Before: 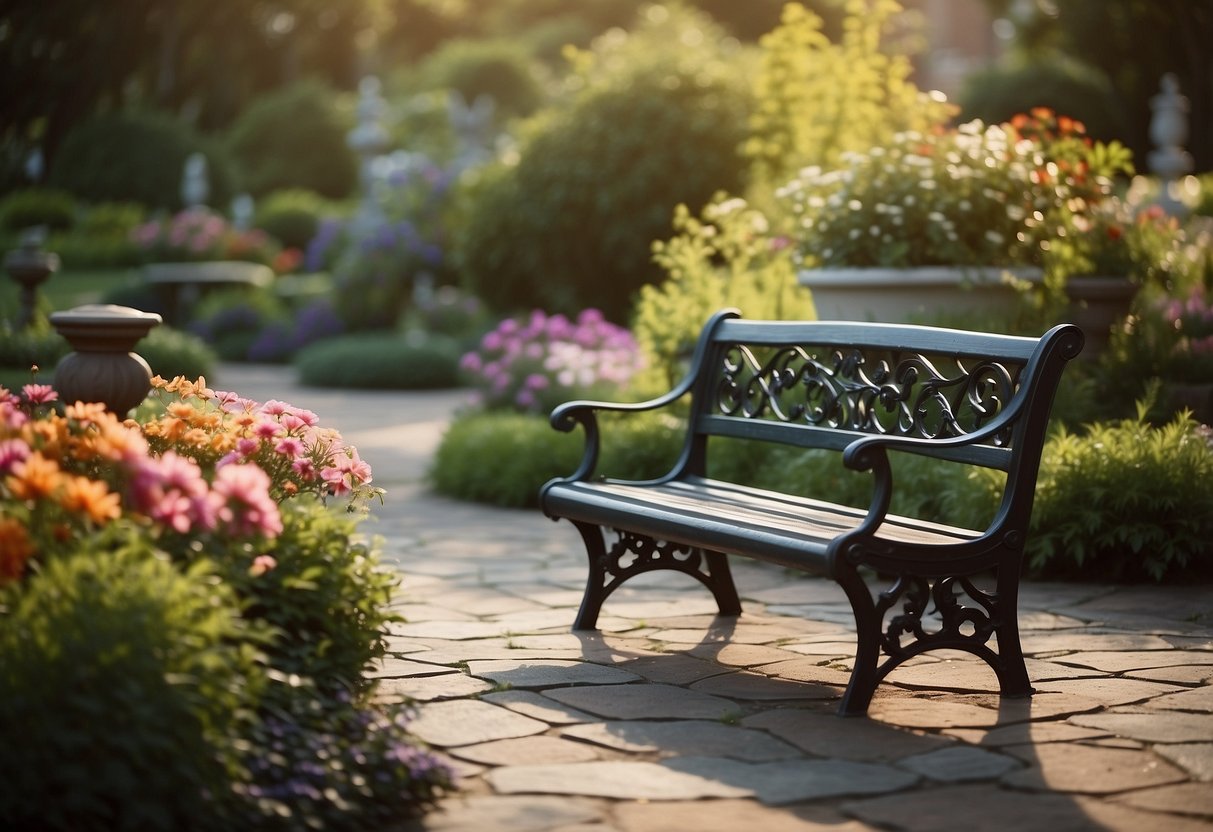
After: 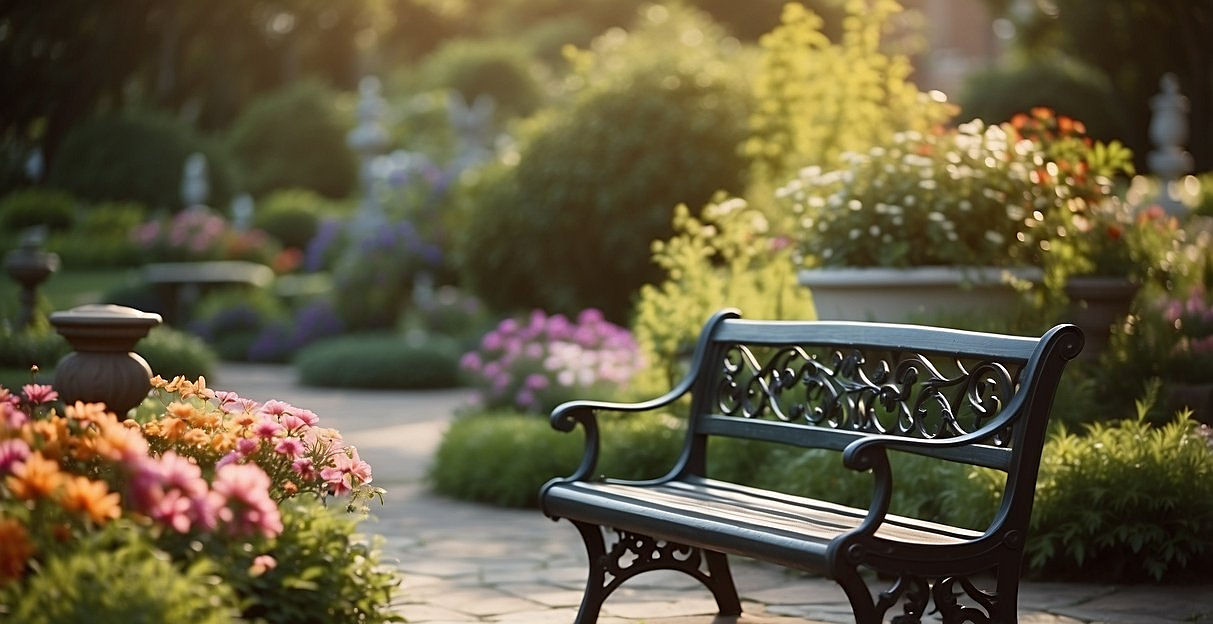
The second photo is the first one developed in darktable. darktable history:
sharpen: on, module defaults
crop: bottom 24.988%
